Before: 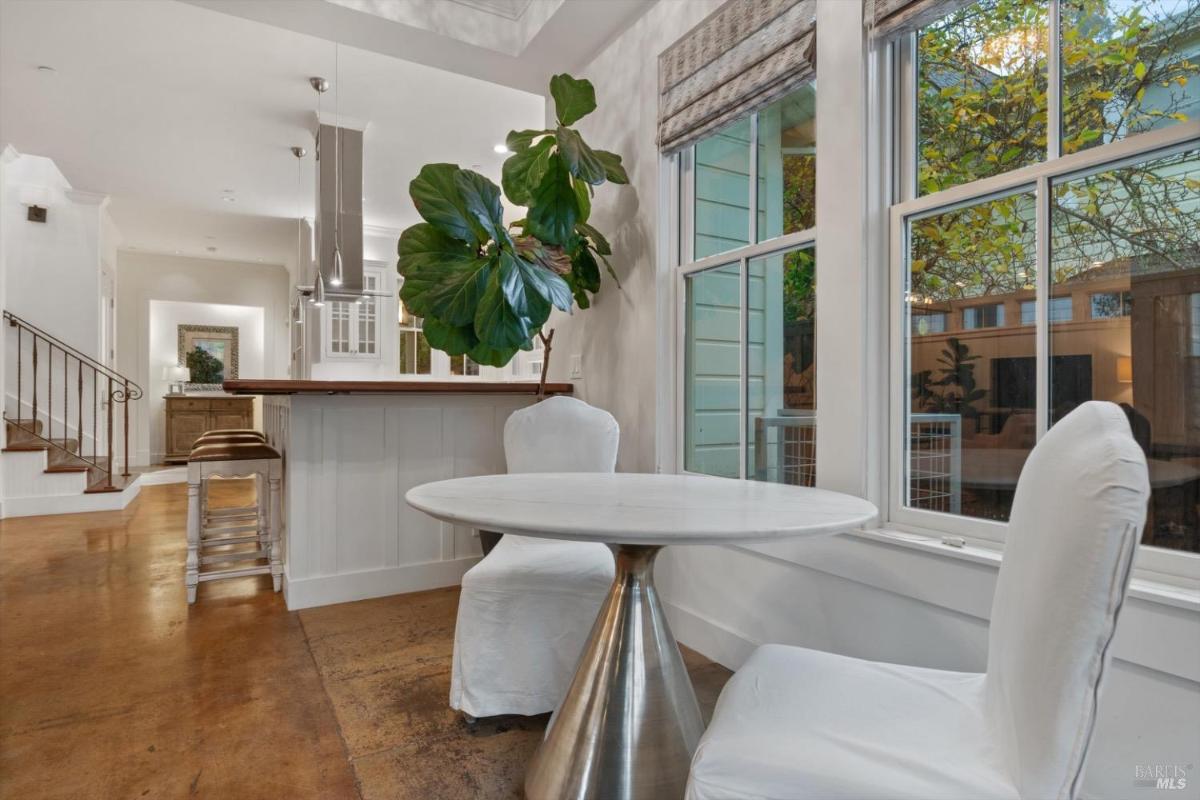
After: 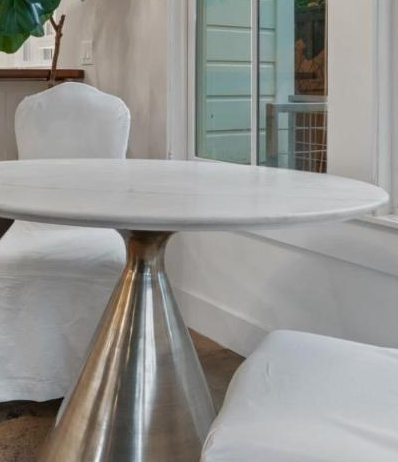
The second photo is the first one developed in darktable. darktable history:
crop: left 40.805%, top 39.369%, right 25.979%, bottom 2.798%
